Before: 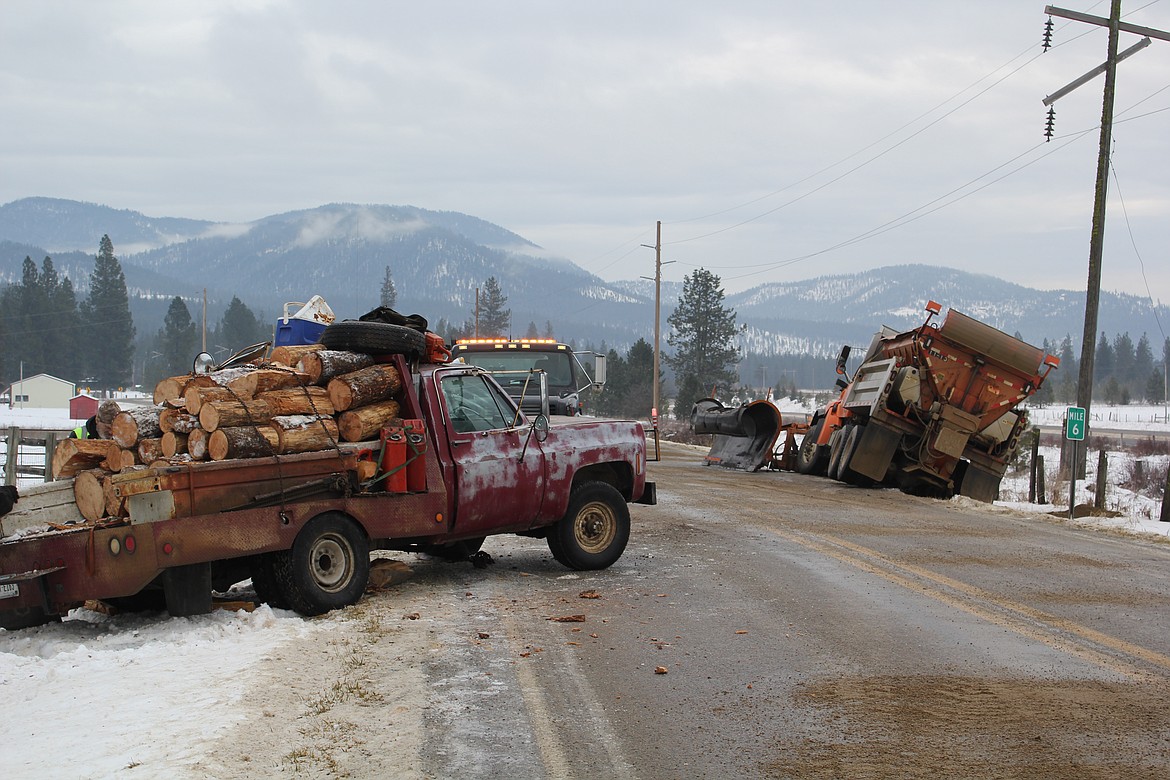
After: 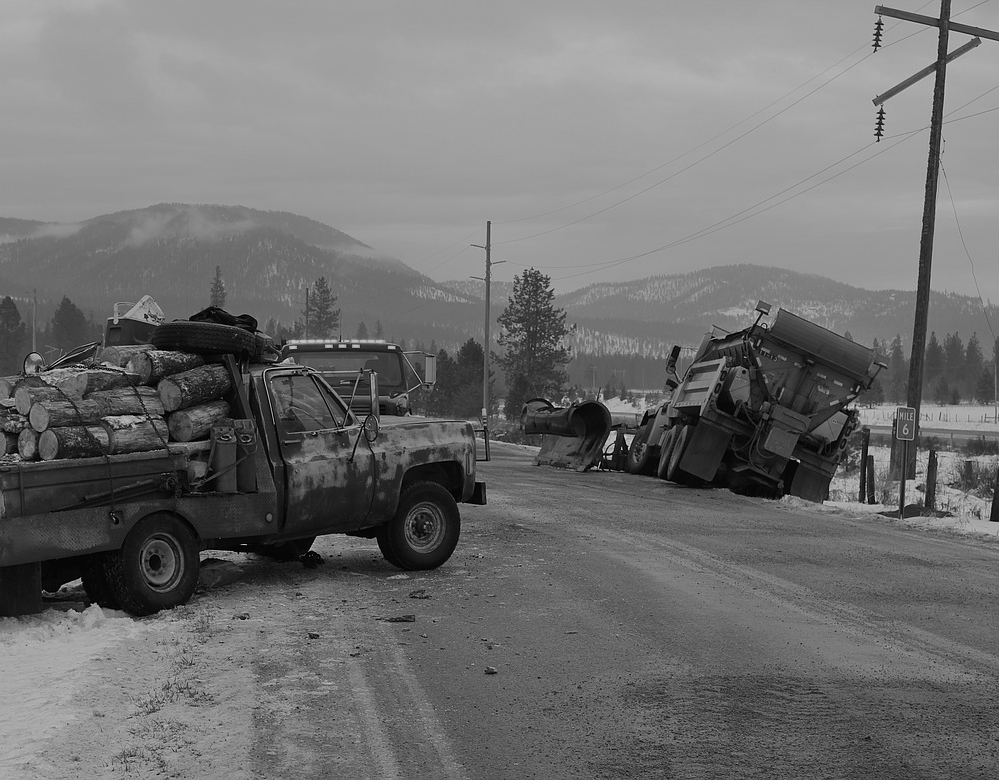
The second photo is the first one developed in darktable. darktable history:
crop and rotate: left 14.584%
contrast brightness saturation: contrast 0.08, saturation 0.2
monochrome: a 79.32, b 81.83, size 1.1
